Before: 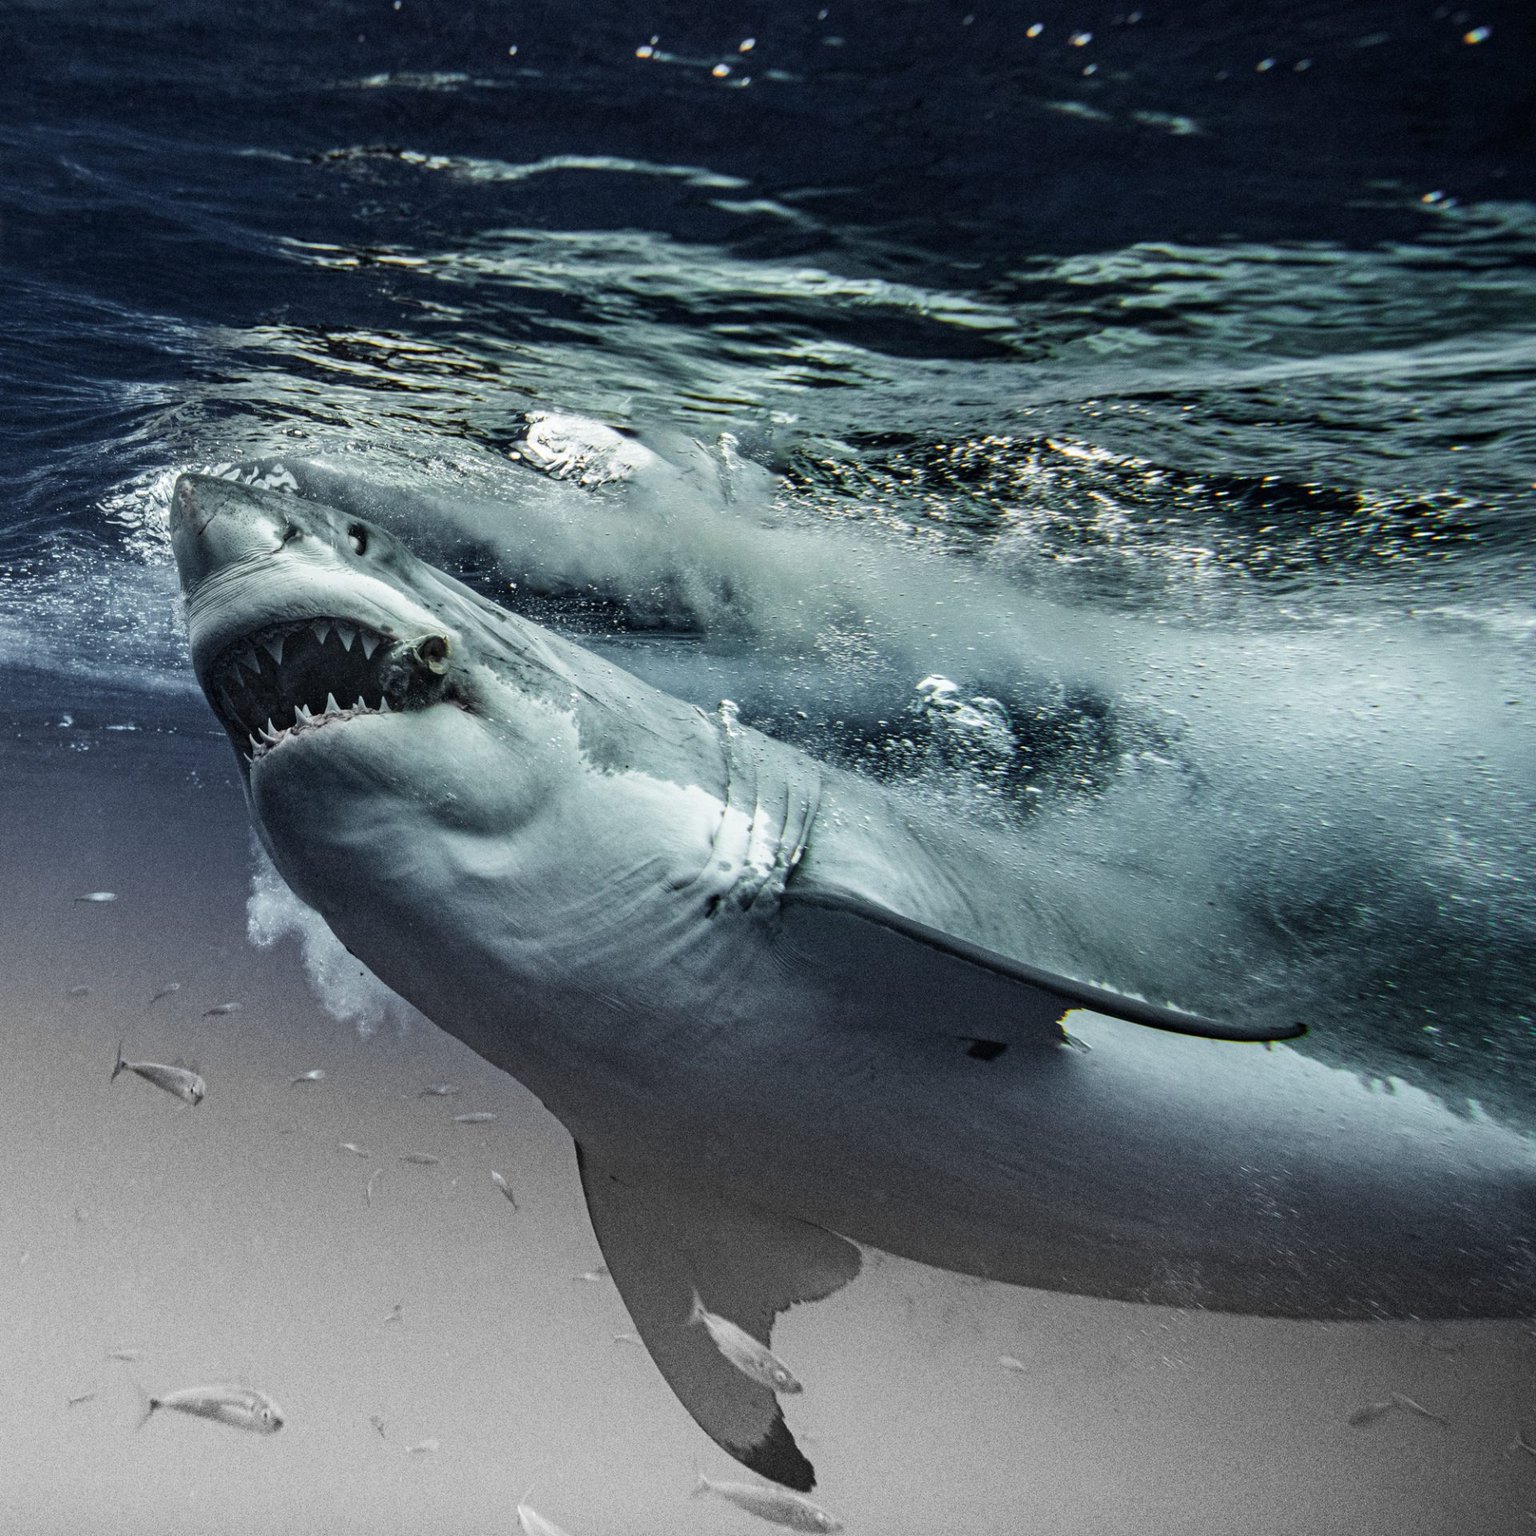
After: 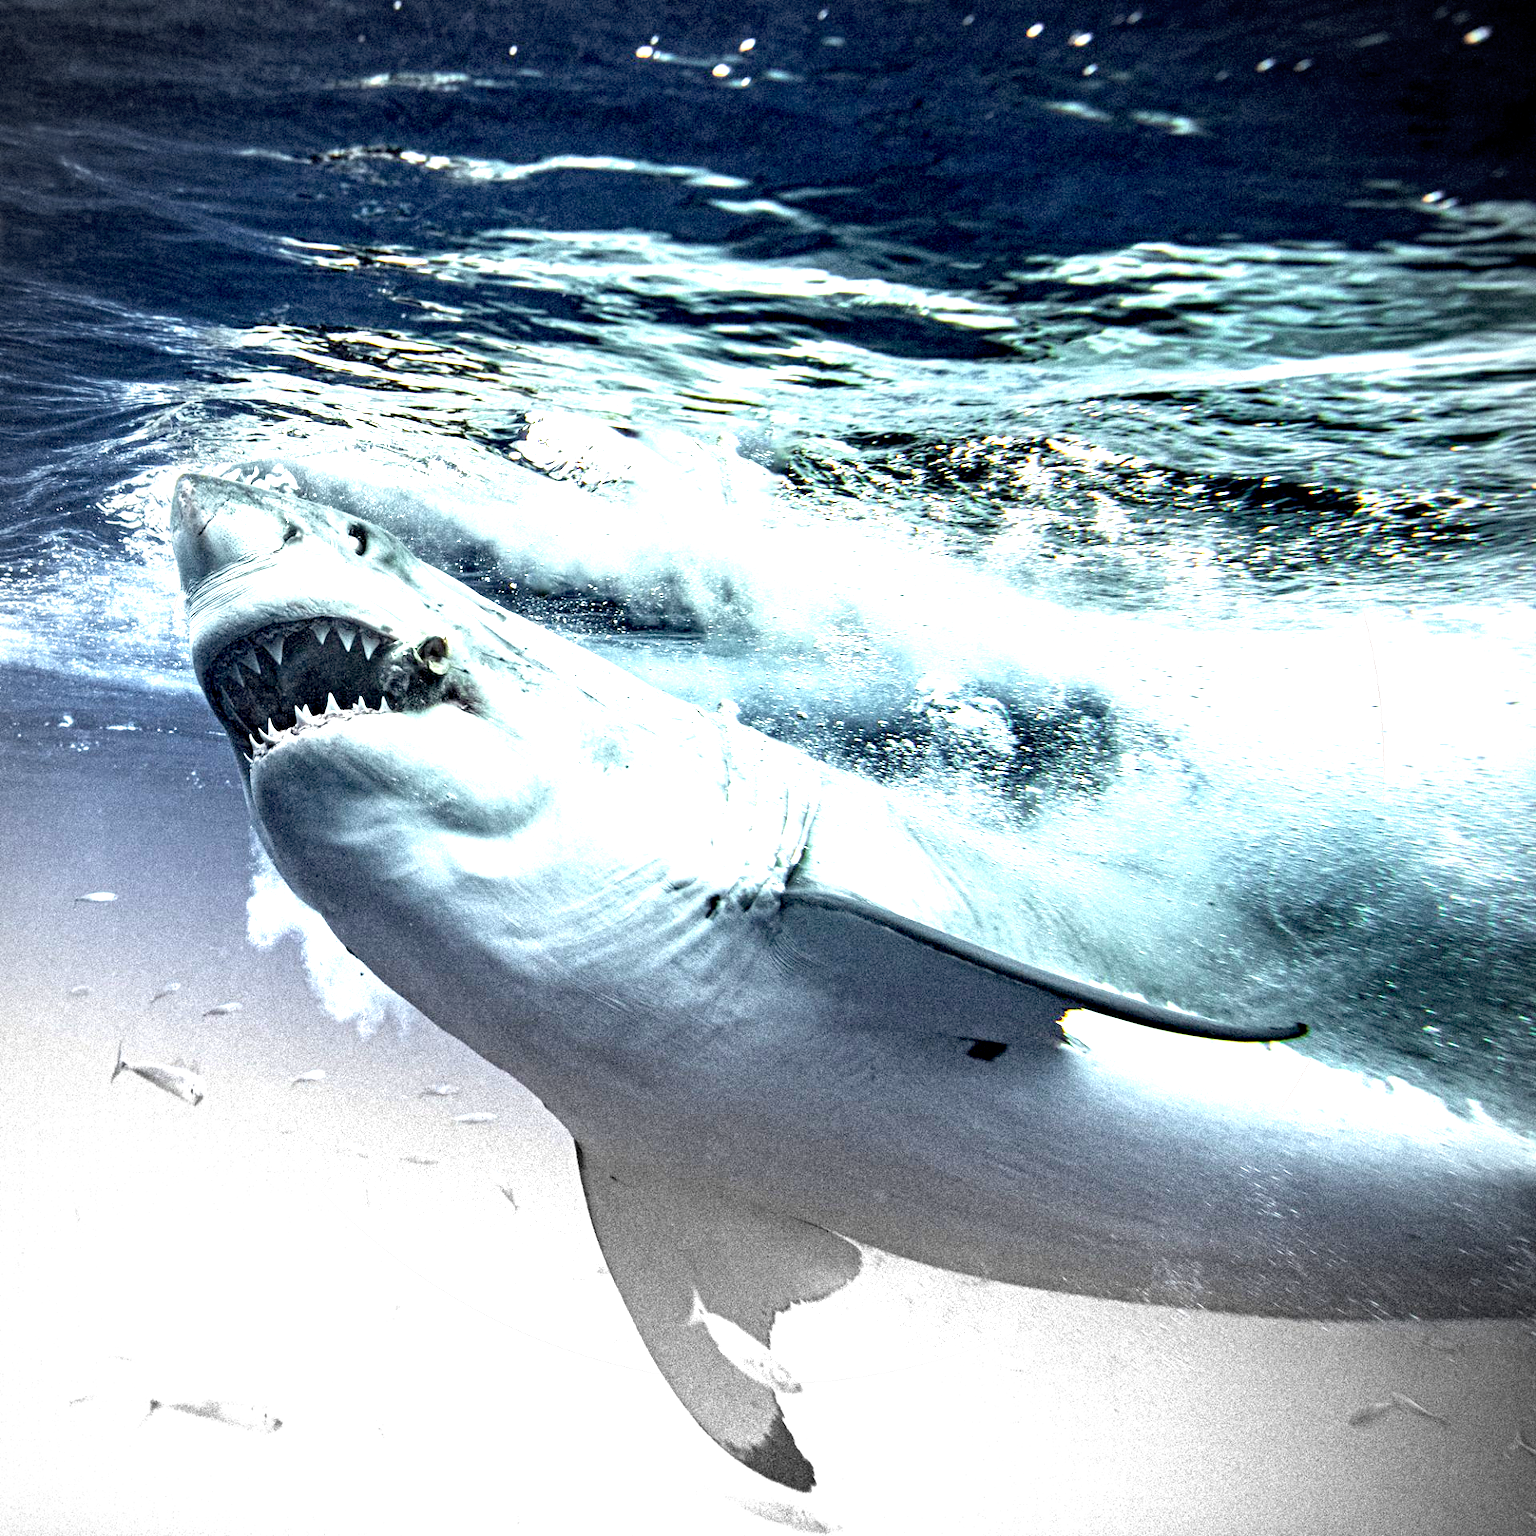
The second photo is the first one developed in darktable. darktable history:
exposure: black level correction 0.005, exposure 2.078 EV, compensate exposure bias true, compensate highlight preservation false
vignetting: fall-off radius 59.71%, automatic ratio true, dithering 8-bit output, unbound false
